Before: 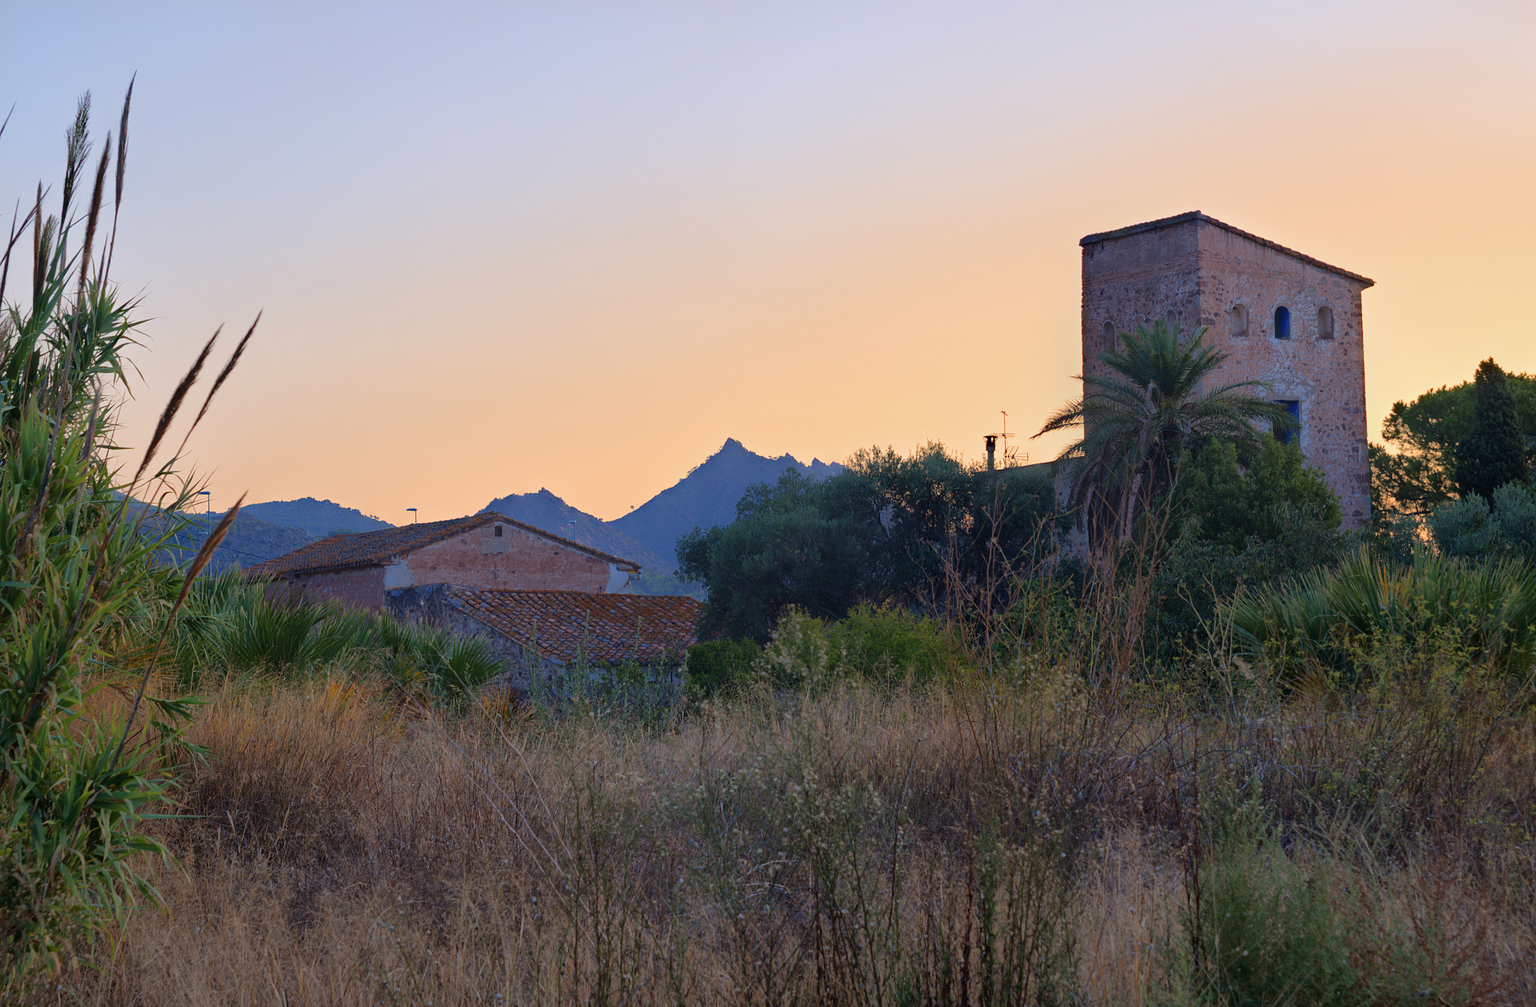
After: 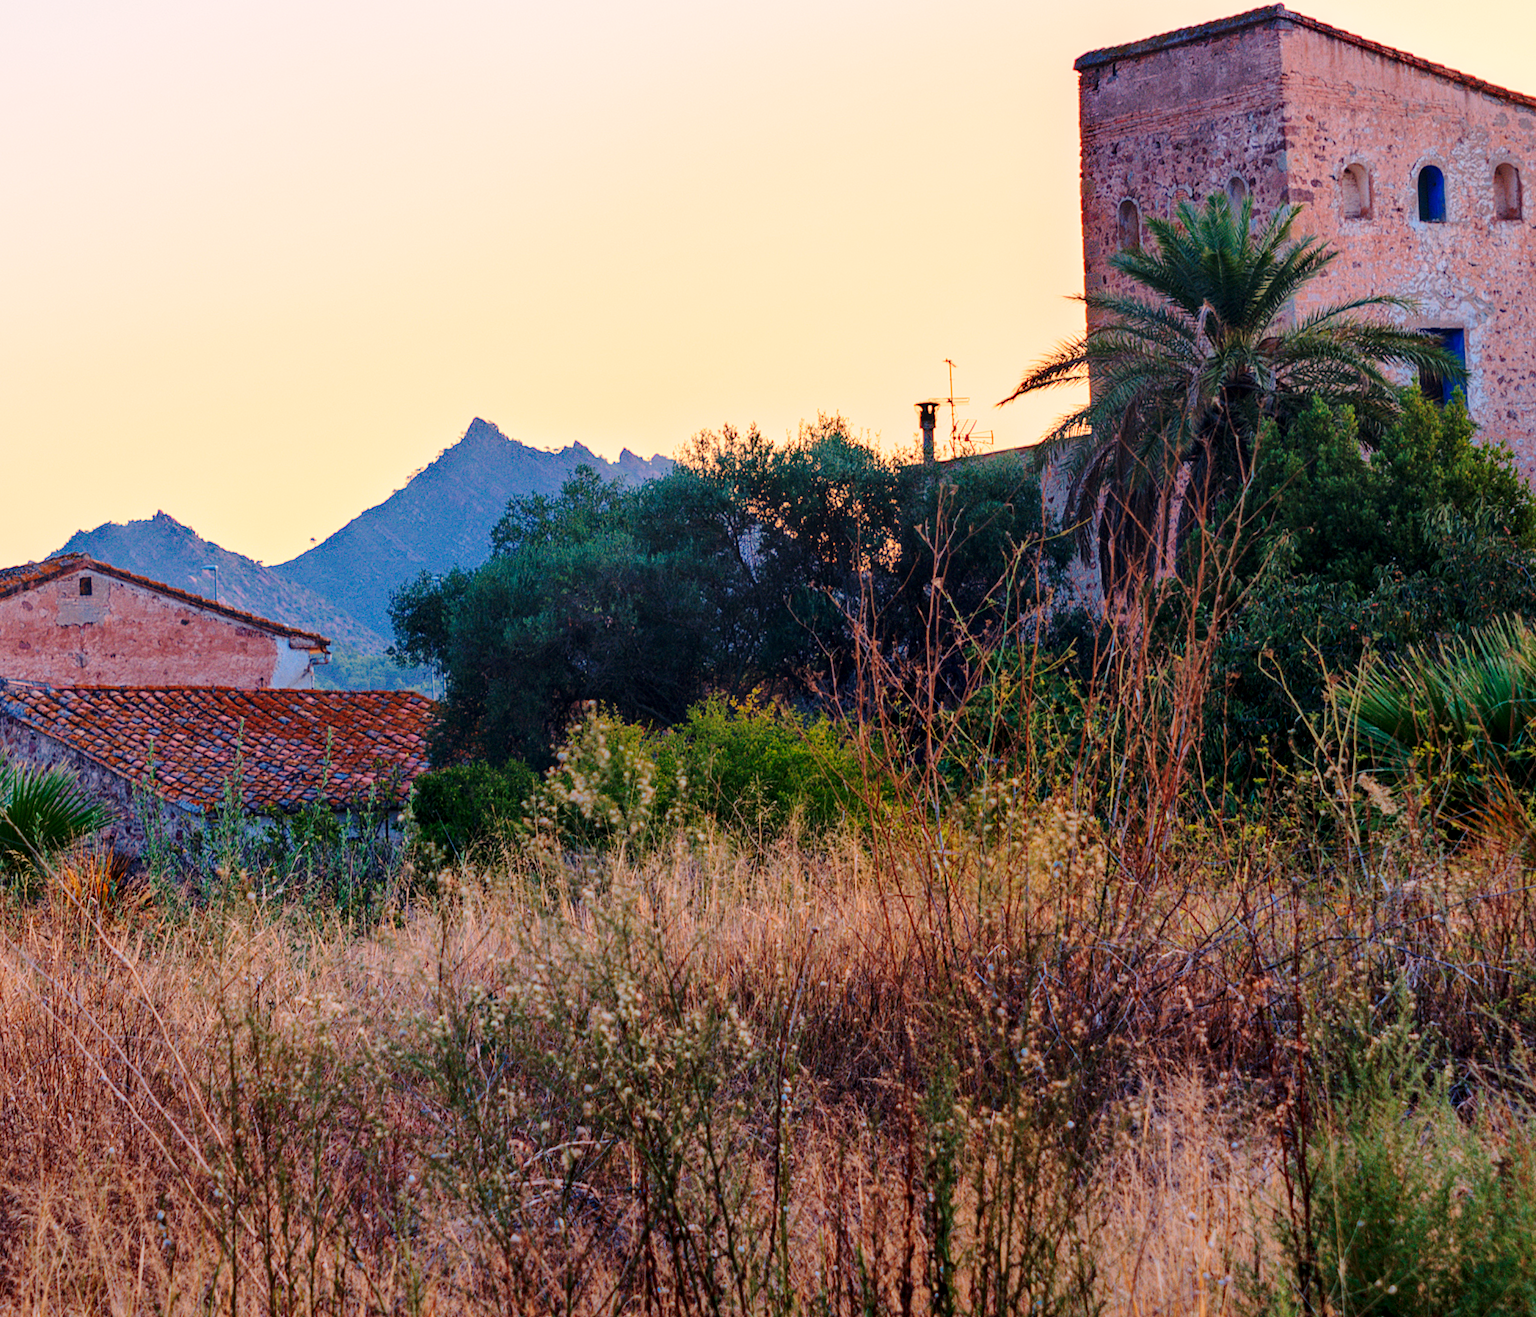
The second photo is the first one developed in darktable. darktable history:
local contrast: detail 130%
crop and rotate: left 28.256%, top 17.734%, right 12.656%, bottom 3.573%
base curve: curves: ch0 [(0, 0) (0.028, 0.03) (0.121, 0.232) (0.46, 0.748) (0.859, 0.968) (1, 1)], preserve colors none
rotate and perspective: rotation -1.32°, lens shift (horizontal) -0.031, crop left 0.015, crop right 0.985, crop top 0.047, crop bottom 0.982
white balance: red 1.127, blue 0.943
